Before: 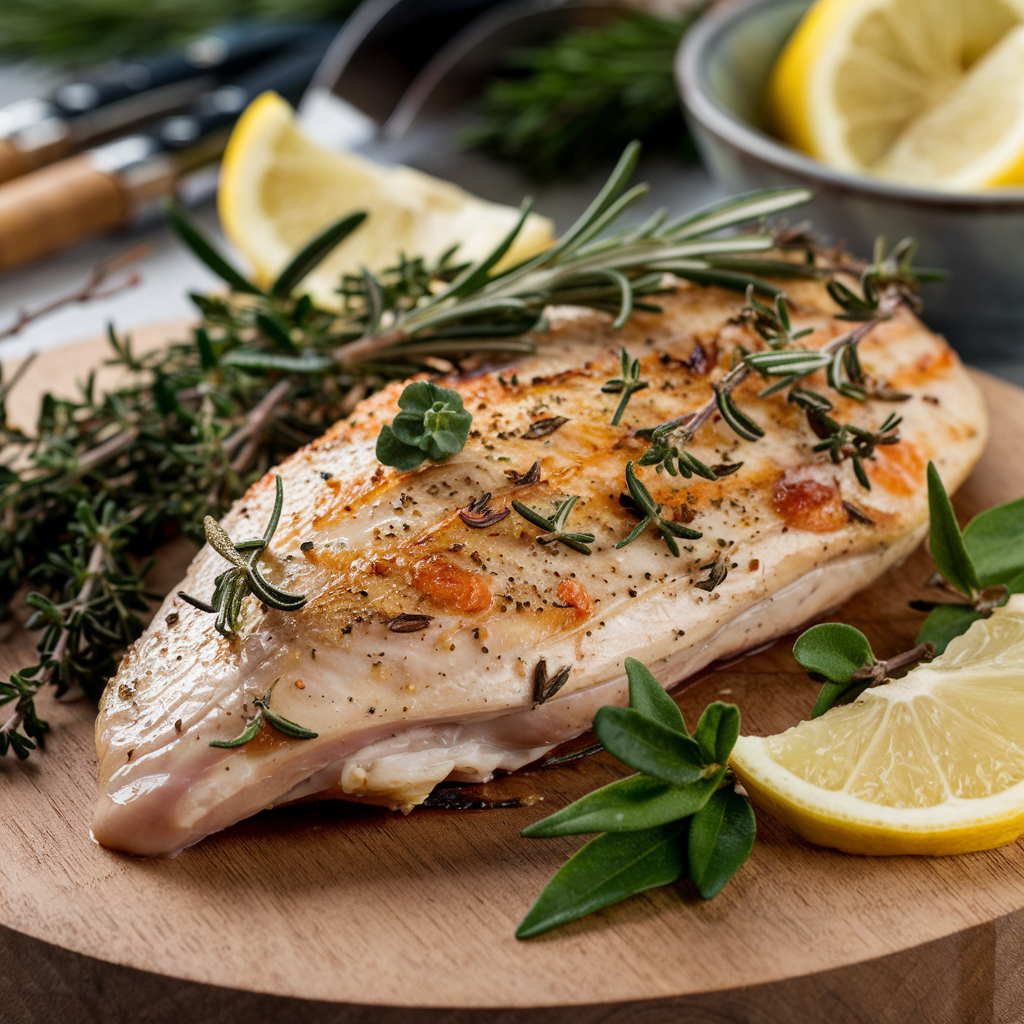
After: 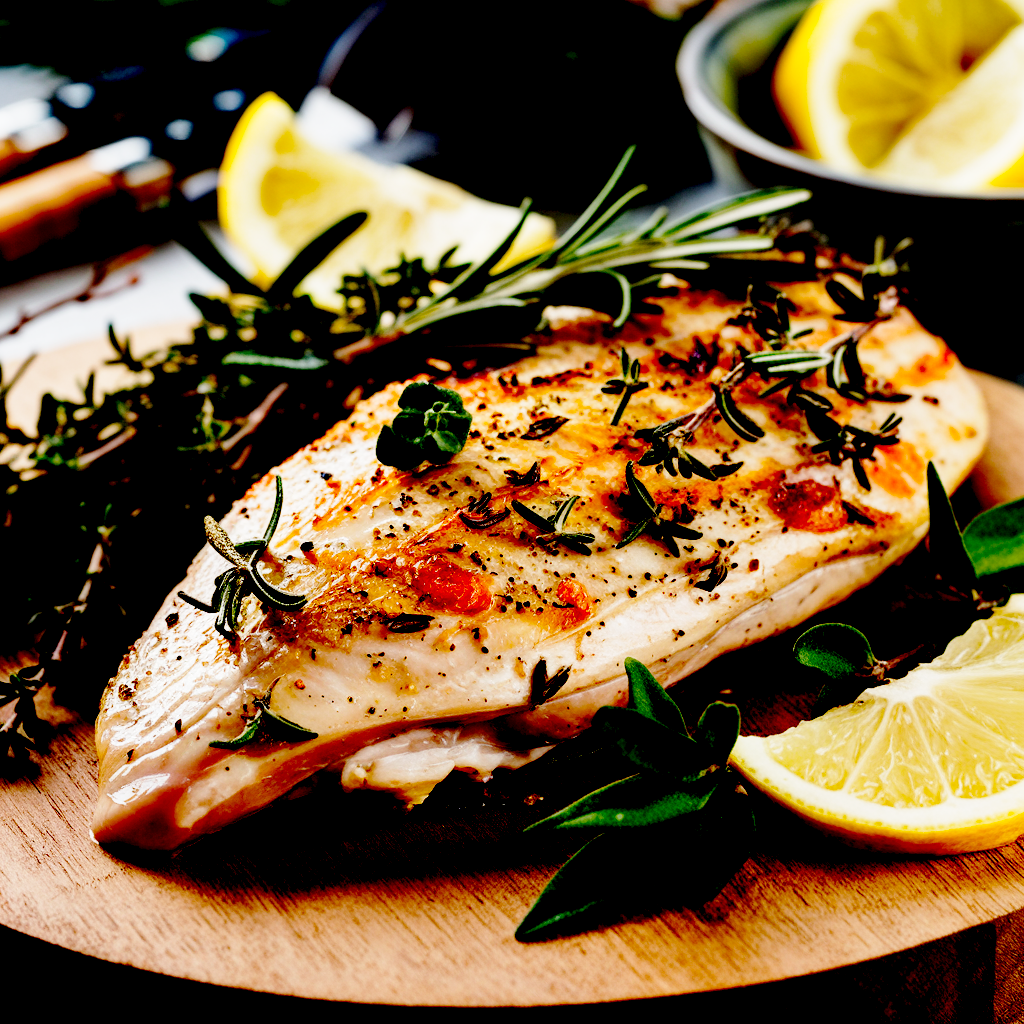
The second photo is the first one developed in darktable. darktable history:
exposure: black level correction 0.099, exposure -0.083 EV, compensate highlight preservation false
base curve: curves: ch0 [(0, 0) (0.028, 0.03) (0.121, 0.232) (0.46, 0.748) (0.859, 0.968) (1, 1)], preserve colors none
shadows and highlights: shadows 31.66, highlights -32.72, soften with gaussian
